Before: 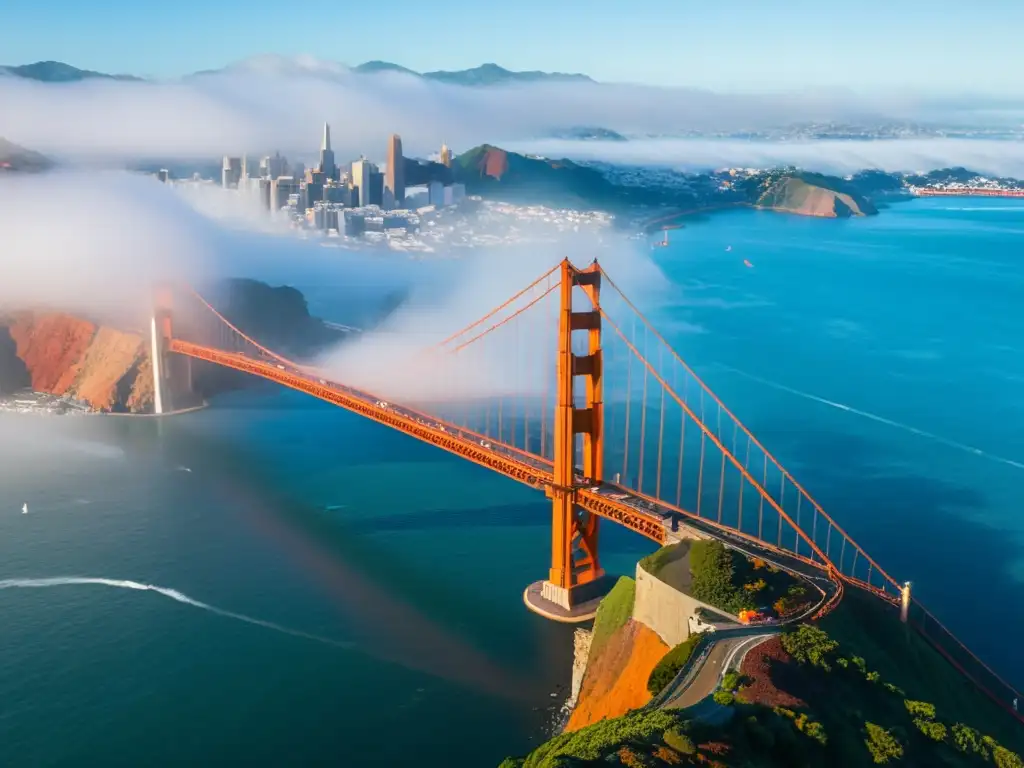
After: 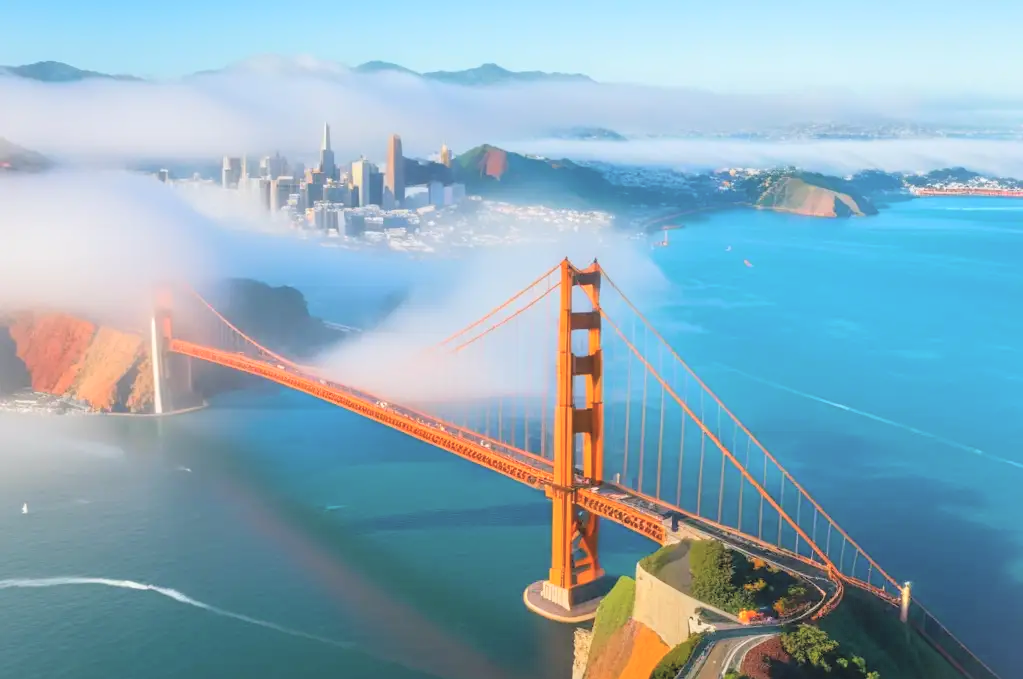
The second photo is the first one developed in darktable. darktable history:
vignetting: fall-off start 100%, brightness 0.05, saturation 0
crop and rotate: top 0%, bottom 11.49%
contrast brightness saturation: brightness 0.28
